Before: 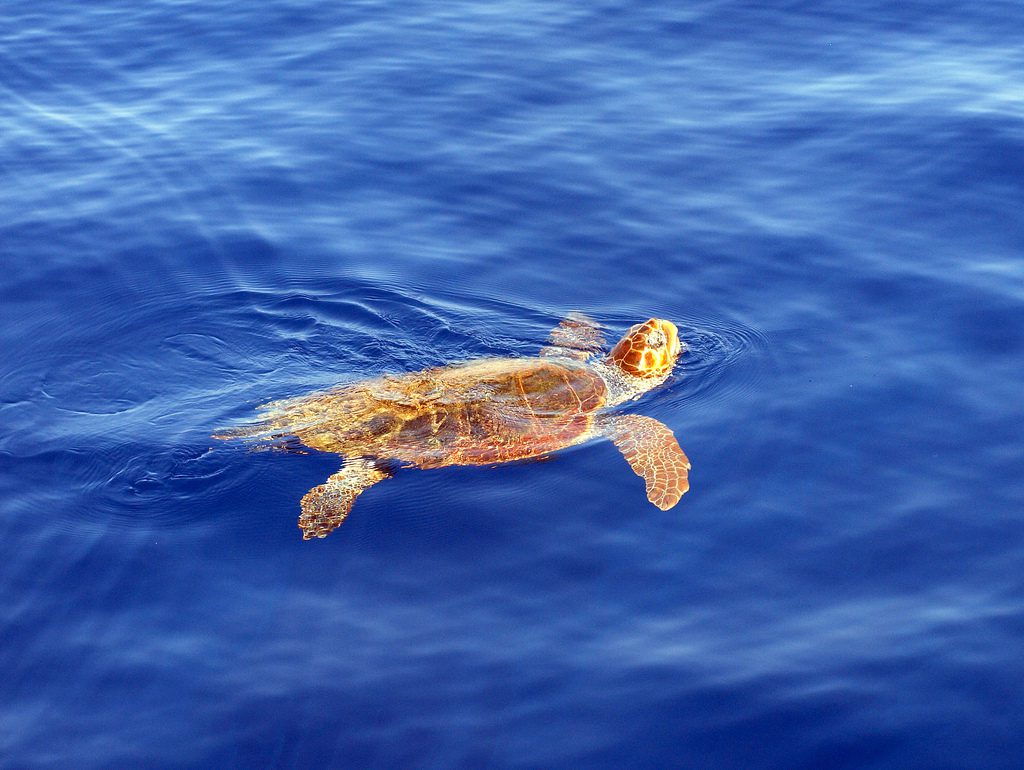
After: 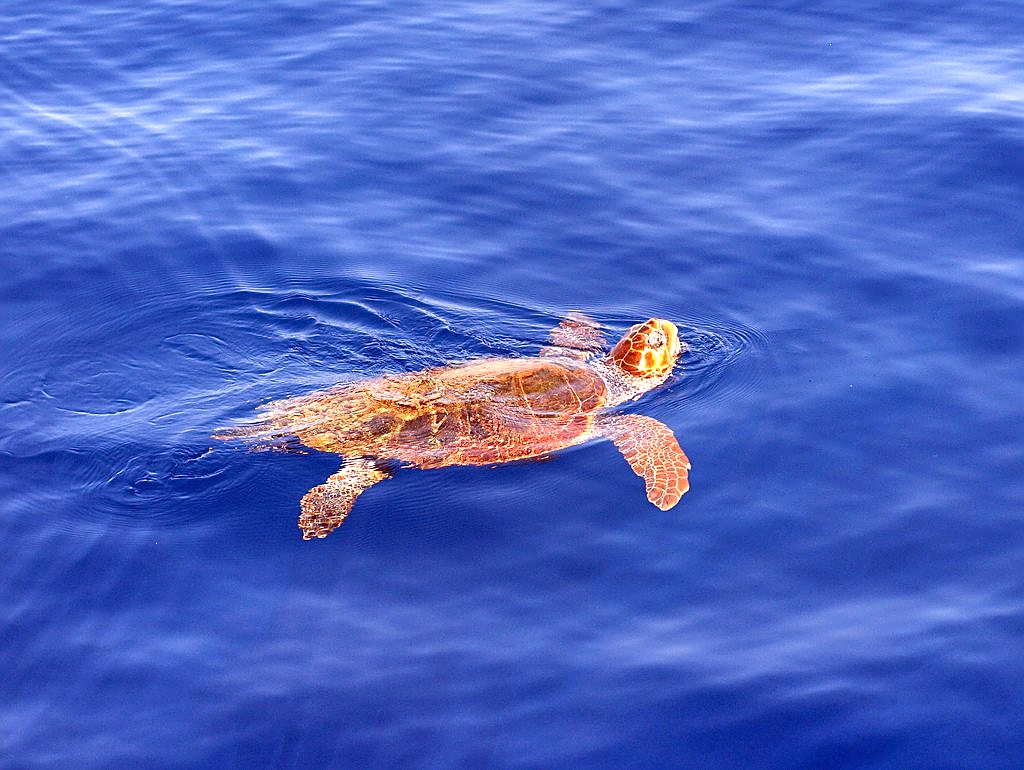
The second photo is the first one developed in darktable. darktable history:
white balance: red 1.188, blue 1.11
shadows and highlights: shadows 49, highlights -41, soften with gaussian
sharpen: on, module defaults
